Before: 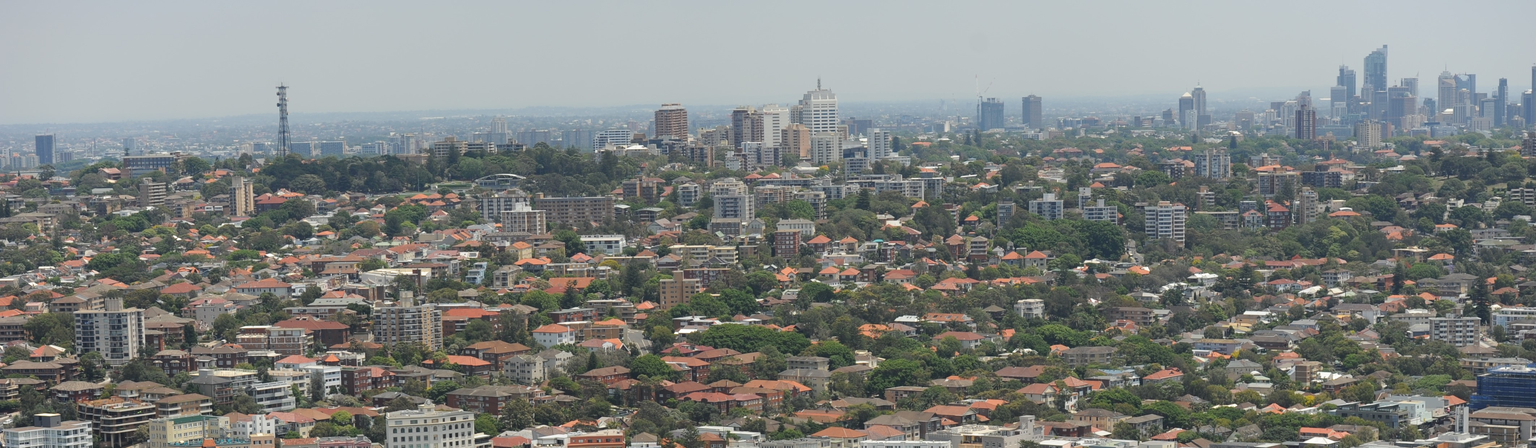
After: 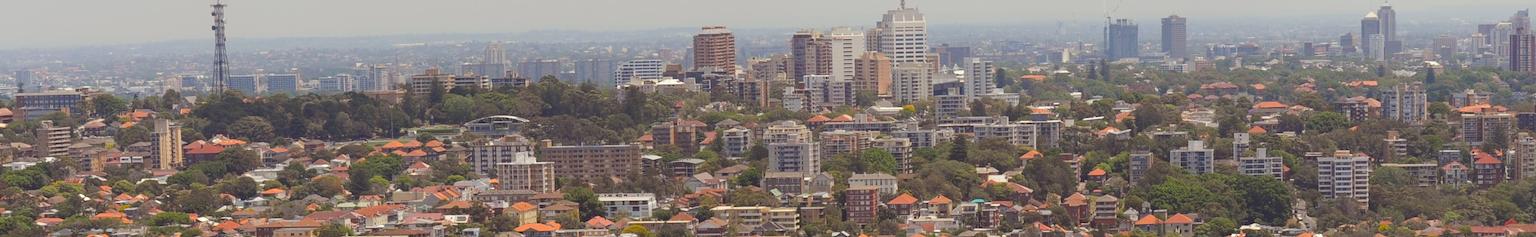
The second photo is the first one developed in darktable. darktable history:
crop: left 7.23%, top 18.633%, right 14.279%, bottom 39.68%
color balance rgb: power › chroma 1.562%, power › hue 25.96°, perceptual saturation grading › global saturation 29.893%
